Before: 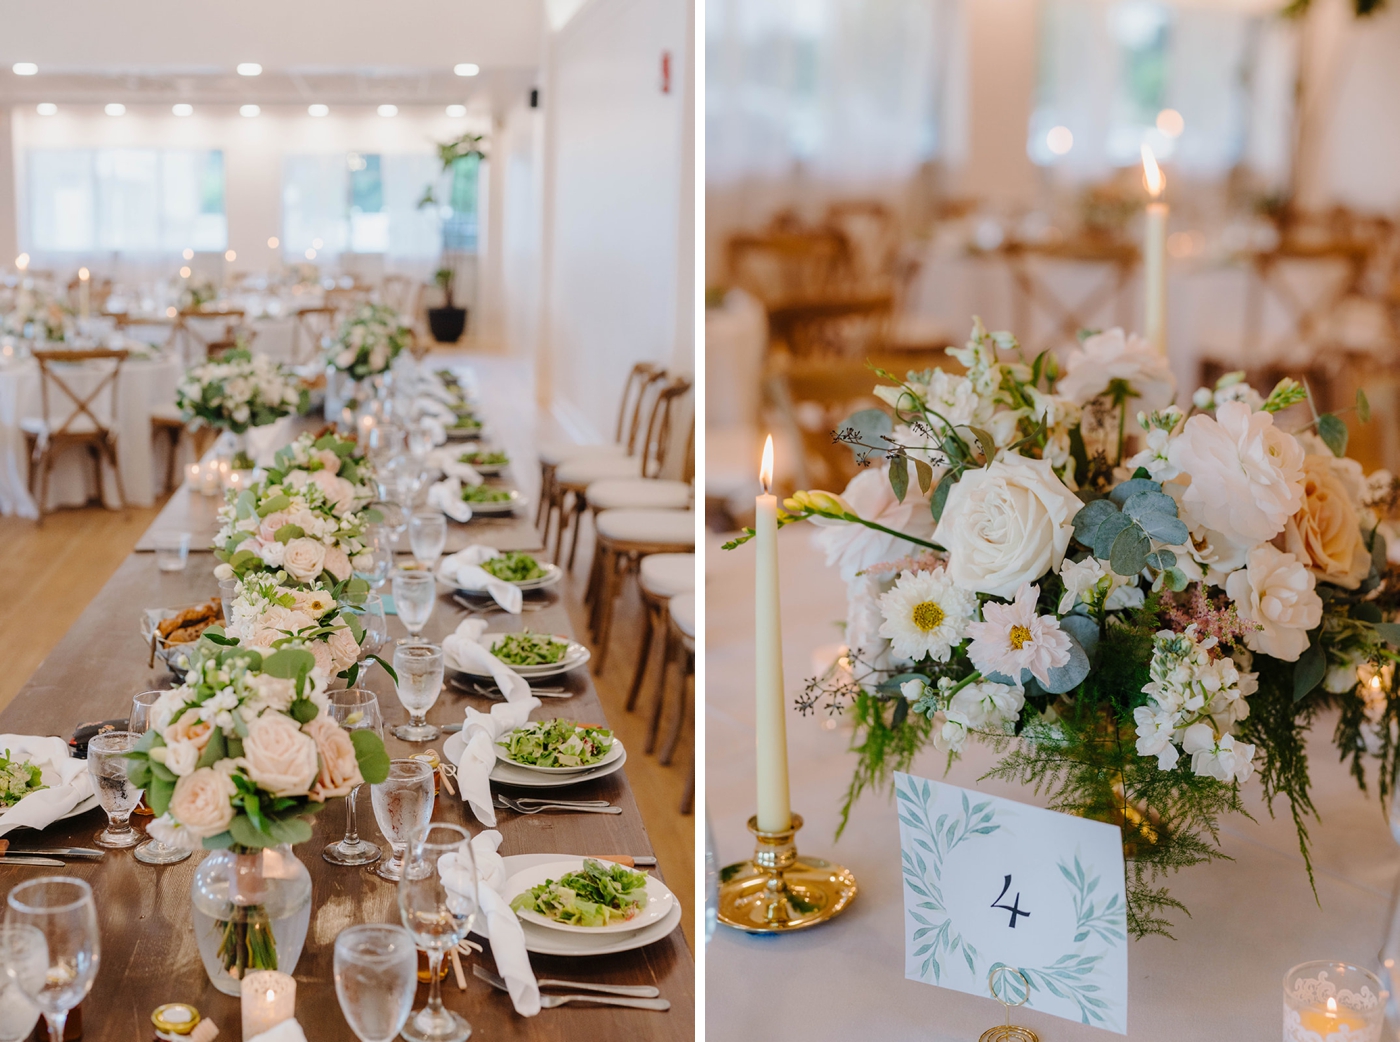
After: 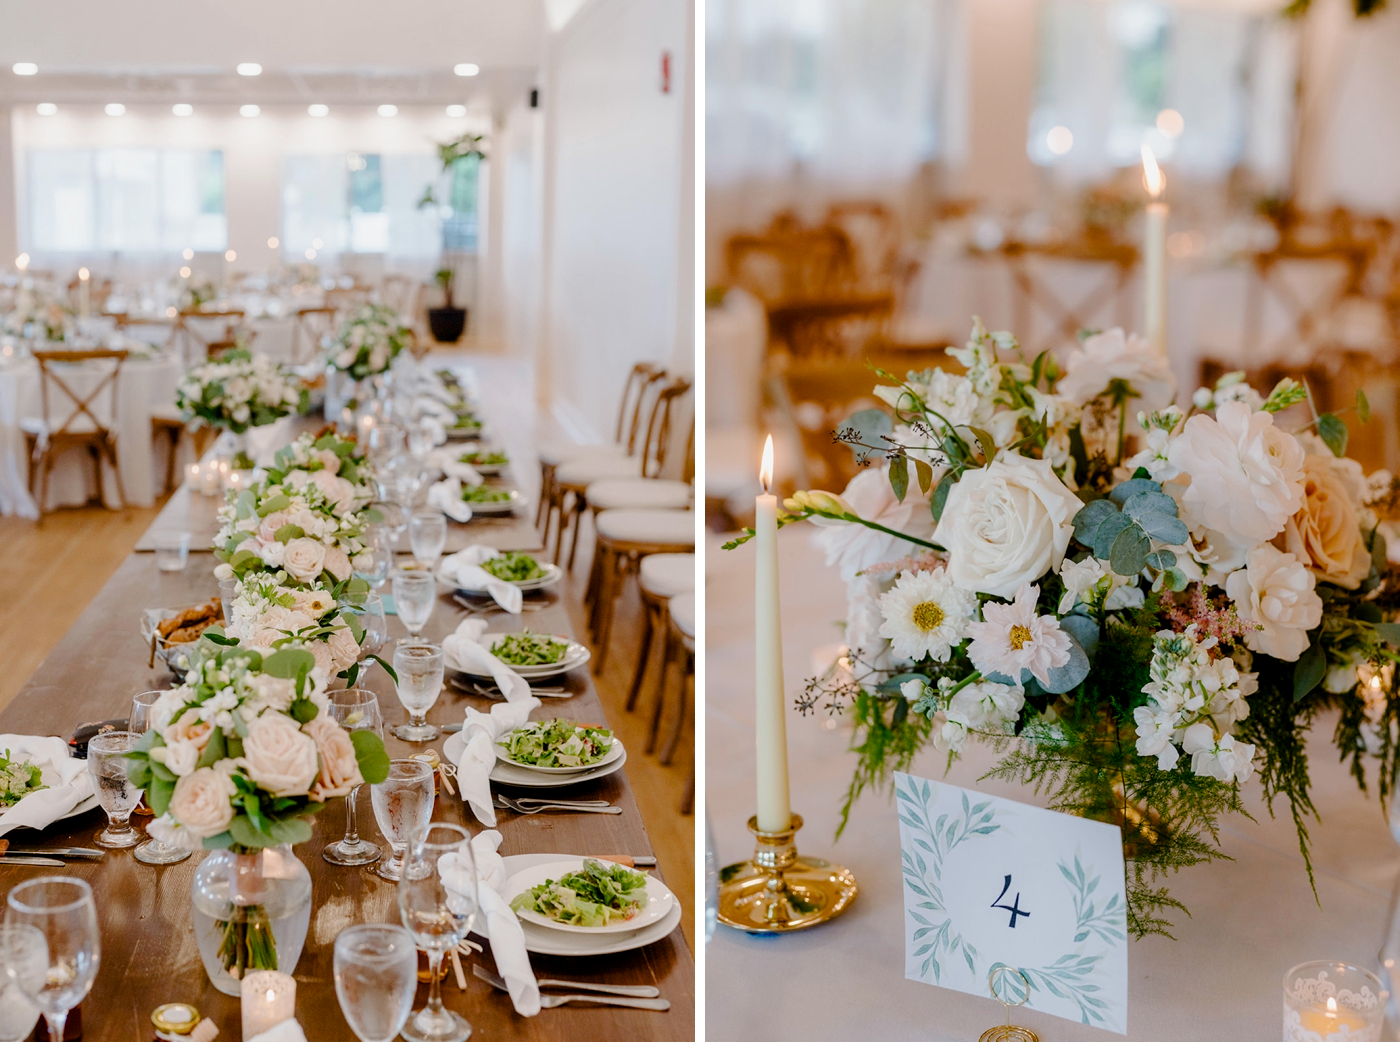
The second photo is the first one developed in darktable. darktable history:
exposure: black level correction 0.005, exposure 0.014 EV, compensate highlight preservation false
color balance rgb: perceptual saturation grading › global saturation 20%, perceptual saturation grading › highlights -50%, perceptual saturation grading › shadows 30%
